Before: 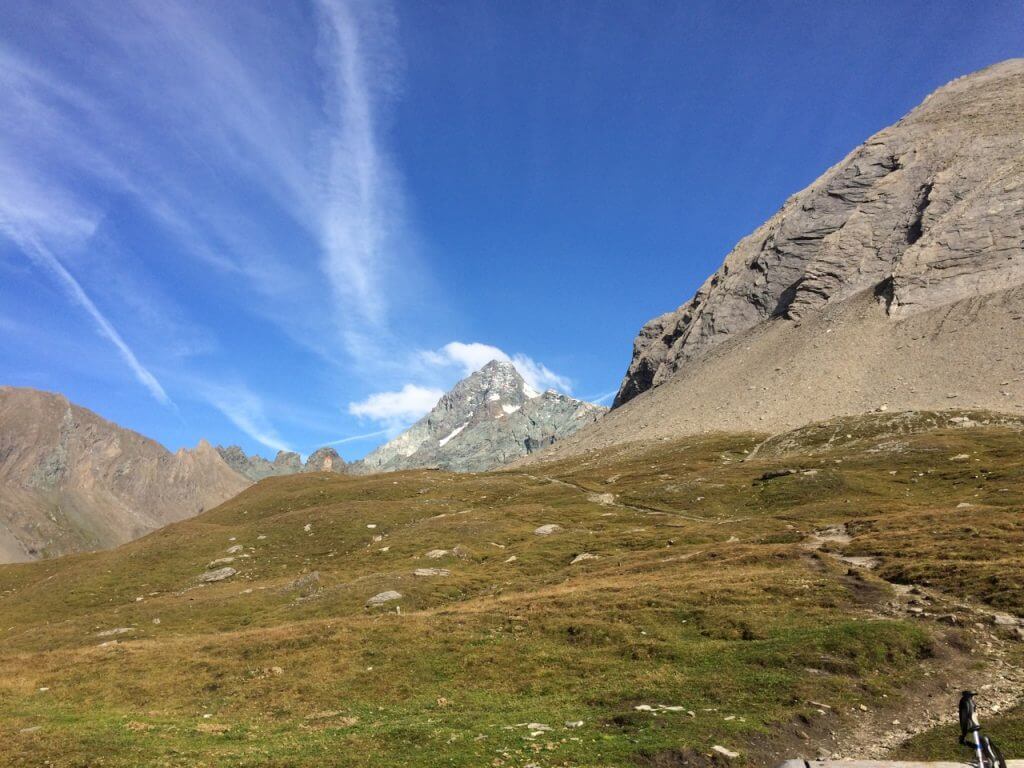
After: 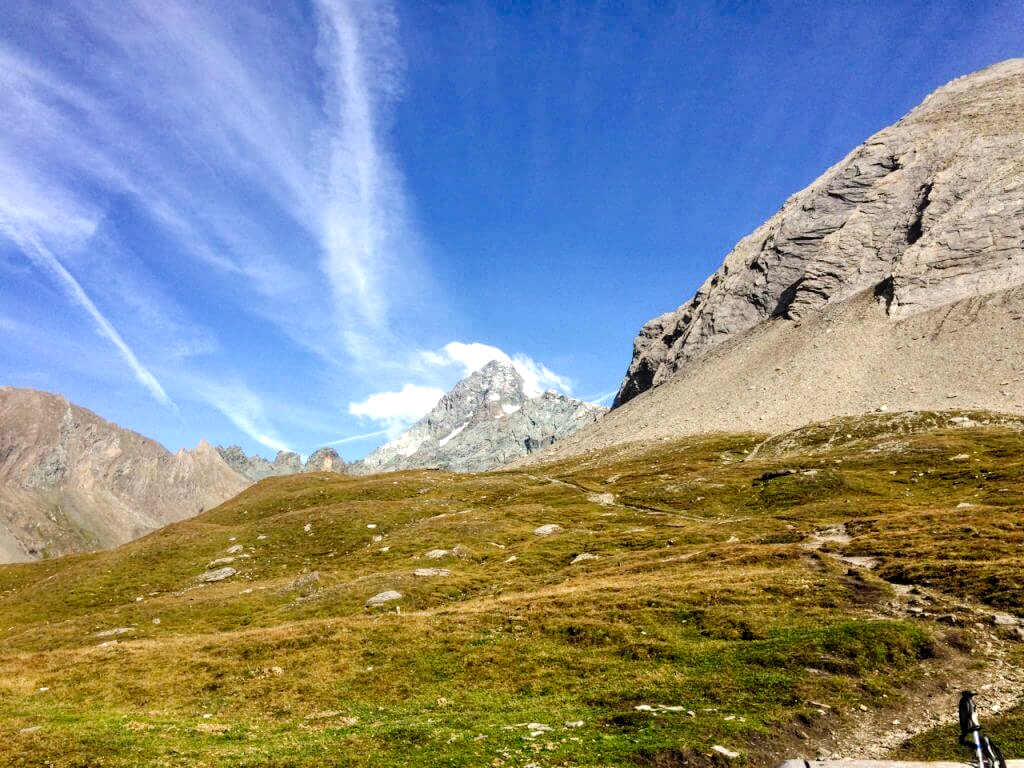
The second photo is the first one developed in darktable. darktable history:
local contrast: highlights 99%, shadows 86%, detail 160%, midtone range 0.2
tone curve: curves: ch0 [(0, 0) (0.003, 0.003) (0.011, 0.005) (0.025, 0.008) (0.044, 0.012) (0.069, 0.02) (0.1, 0.031) (0.136, 0.047) (0.177, 0.088) (0.224, 0.141) (0.277, 0.222) (0.335, 0.32) (0.399, 0.422) (0.468, 0.523) (0.543, 0.621) (0.623, 0.715) (0.709, 0.796) (0.801, 0.88) (0.898, 0.962) (1, 1)], preserve colors none
